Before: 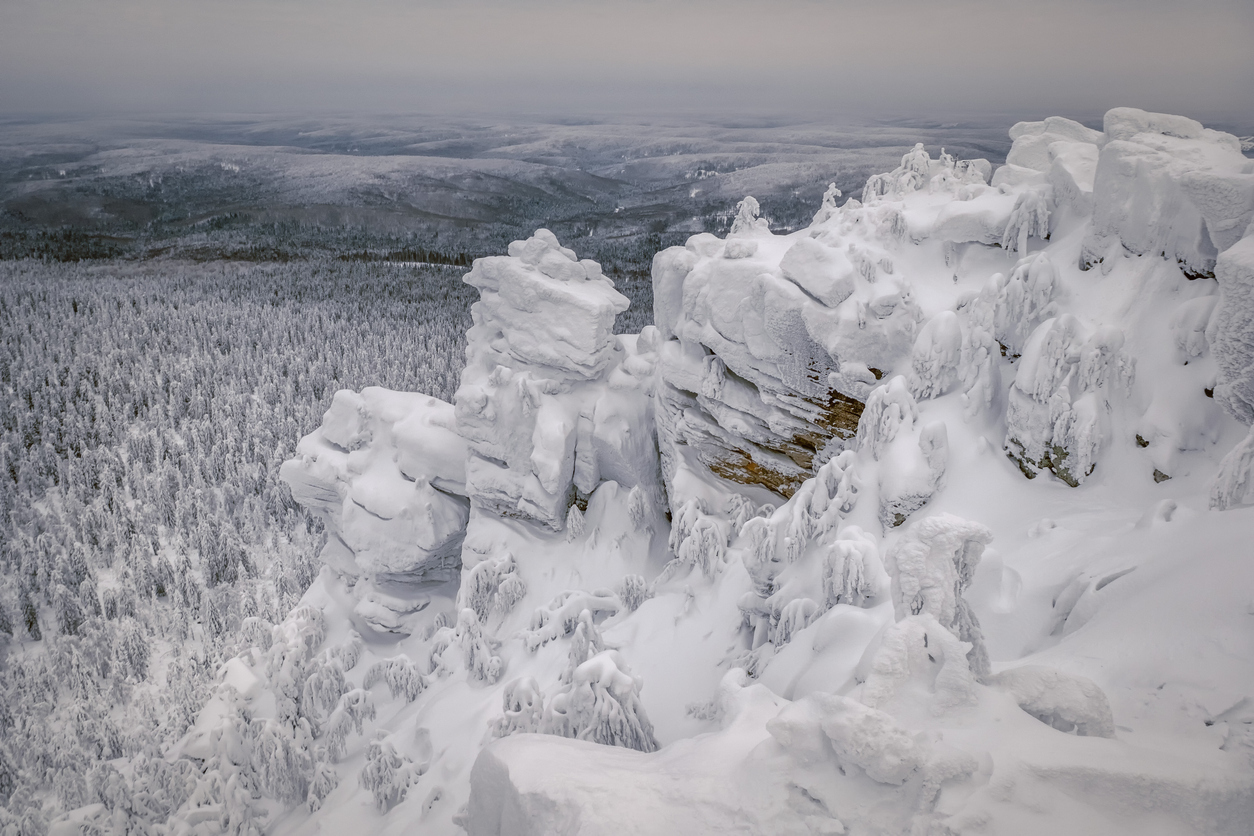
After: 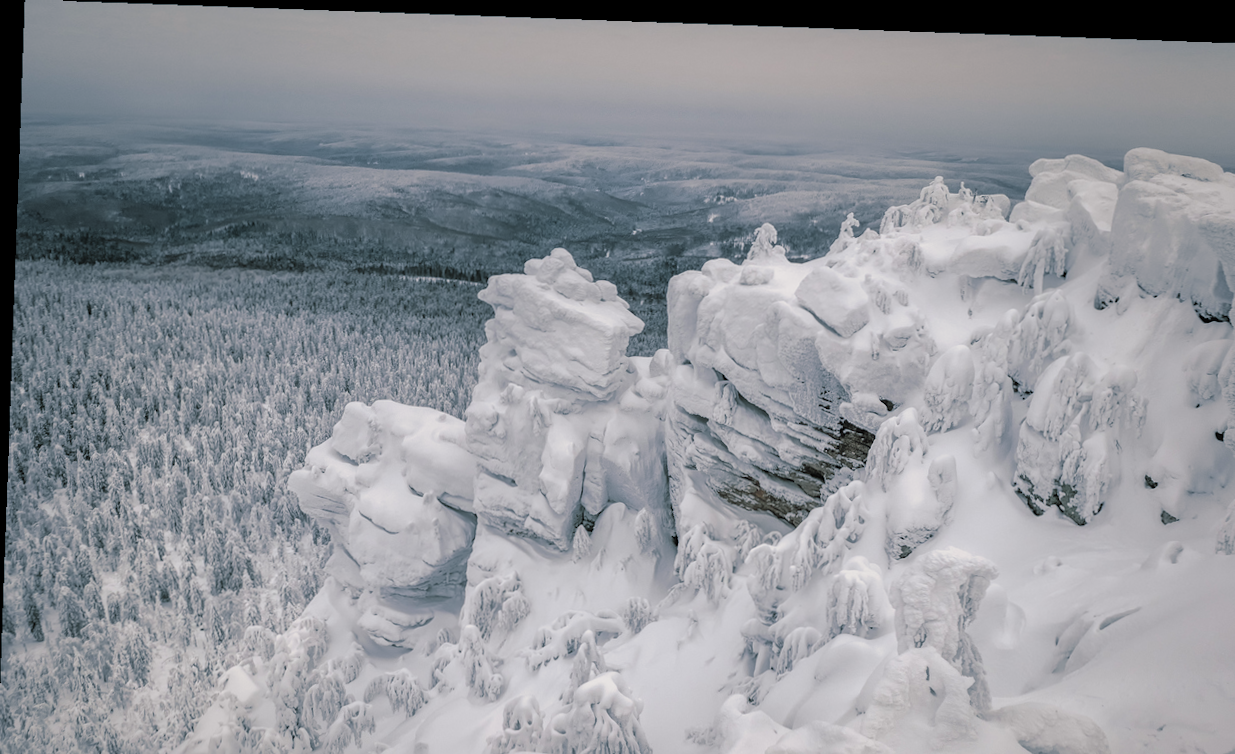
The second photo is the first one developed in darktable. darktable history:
crop and rotate: angle 0.2°, left 0.275%, right 3.127%, bottom 14.18%
rotate and perspective: rotation 2.27°, automatic cropping off
split-toning: shadows › hue 205.2°, shadows › saturation 0.29, highlights › hue 50.4°, highlights › saturation 0.38, balance -49.9
